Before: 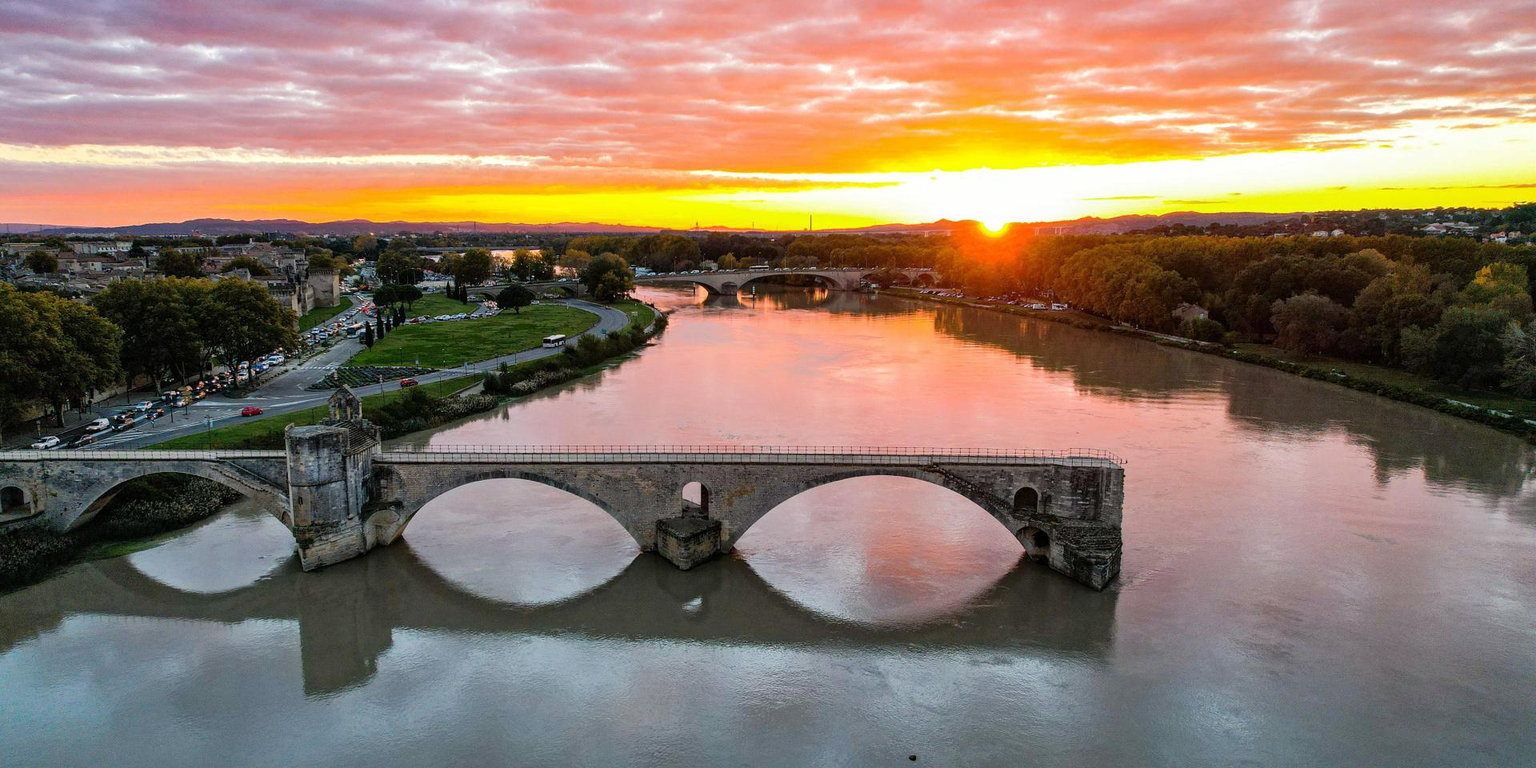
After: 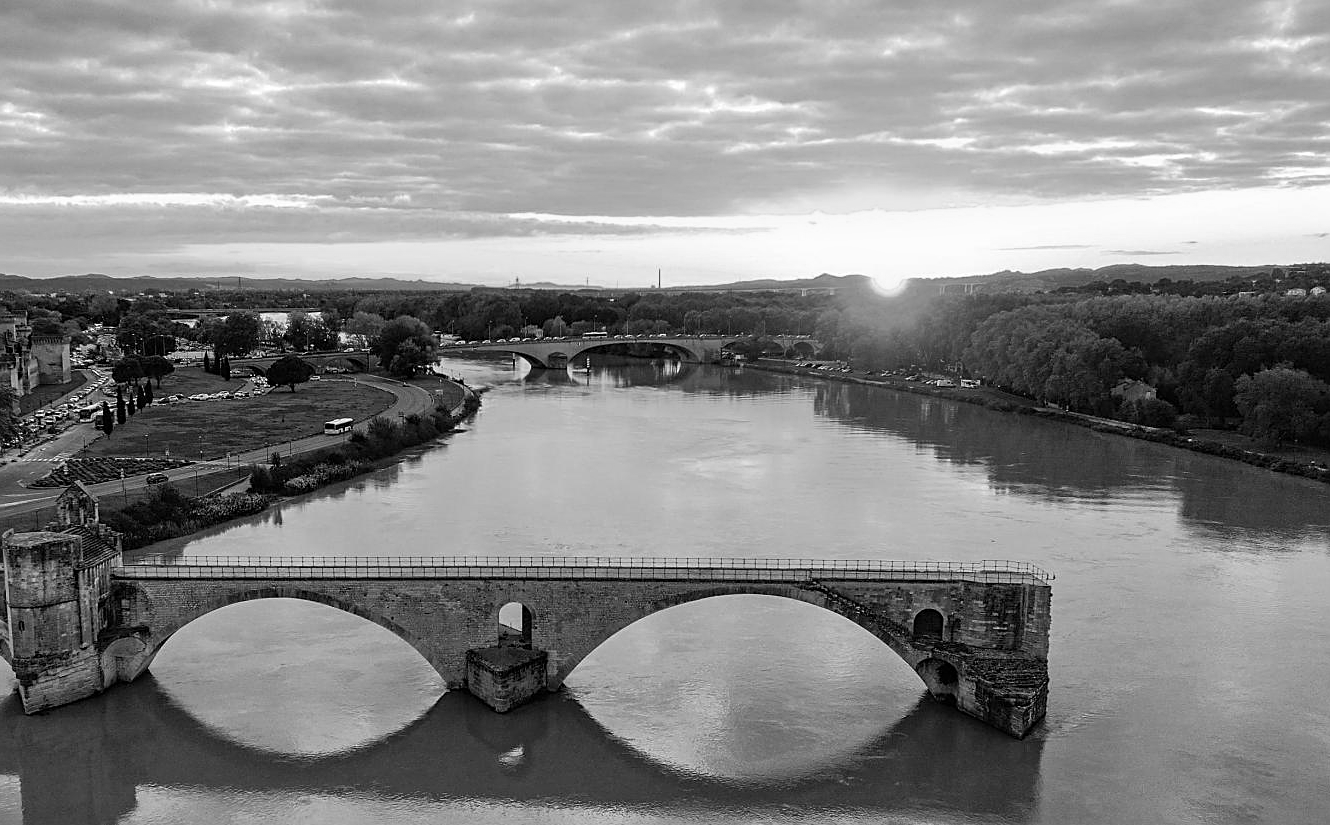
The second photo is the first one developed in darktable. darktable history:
crop: left 18.479%, right 12.2%, bottom 13.971%
monochrome: on, module defaults
vibrance: on, module defaults
sharpen: on, module defaults
